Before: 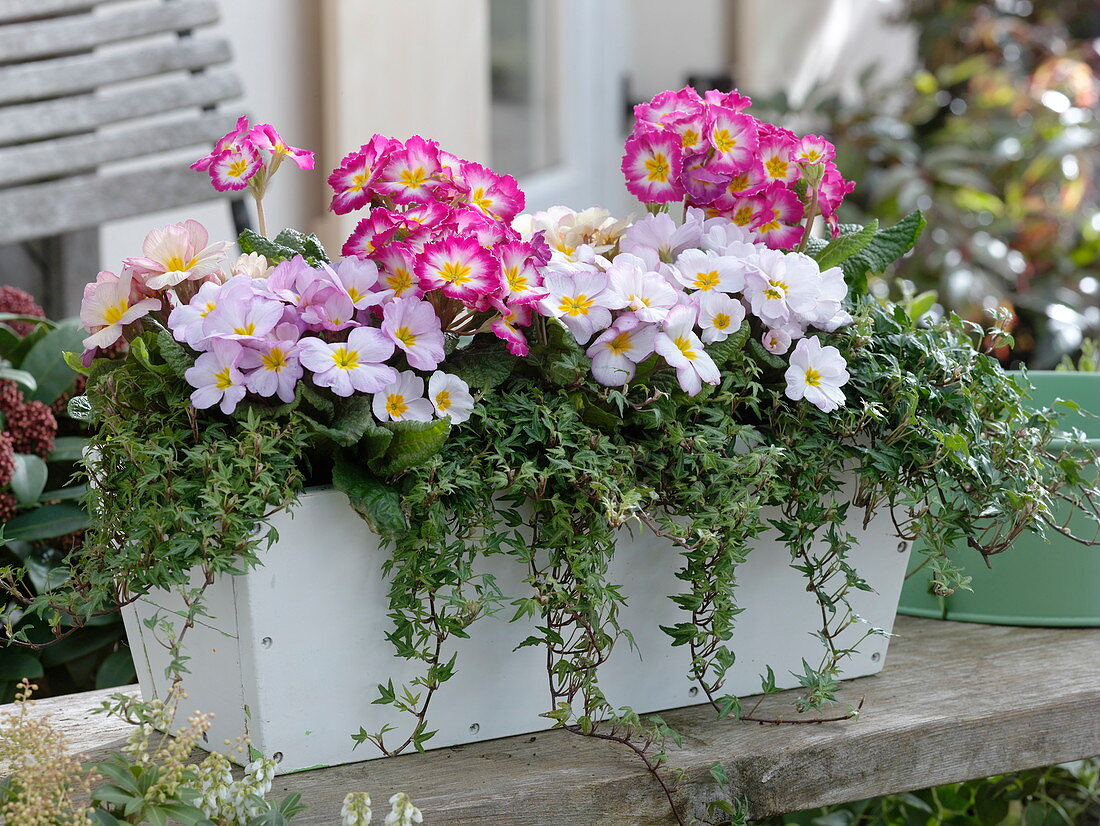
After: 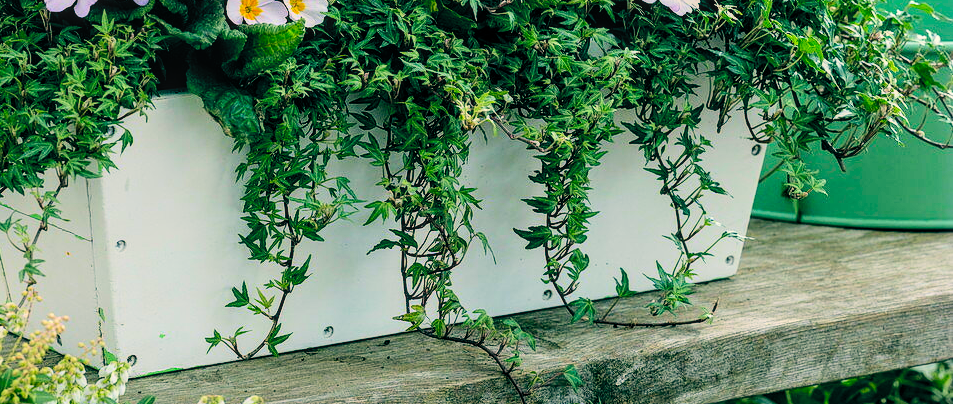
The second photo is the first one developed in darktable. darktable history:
crop and rotate: left 13.306%, top 48.129%, bottom 2.928%
contrast brightness saturation: contrast 0.2, brightness 0.2, saturation 0.8
local contrast: on, module defaults
color balance: lift [1.005, 0.99, 1.007, 1.01], gamma [1, 0.979, 1.011, 1.021], gain [0.923, 1.098, 1.025, 0.902], input saturation 90.45%, contrast 7.73%, output saturation 105.91%
filmic rgb: black relative exposure -5 EV, hardness 2.88, contrast 1.2
